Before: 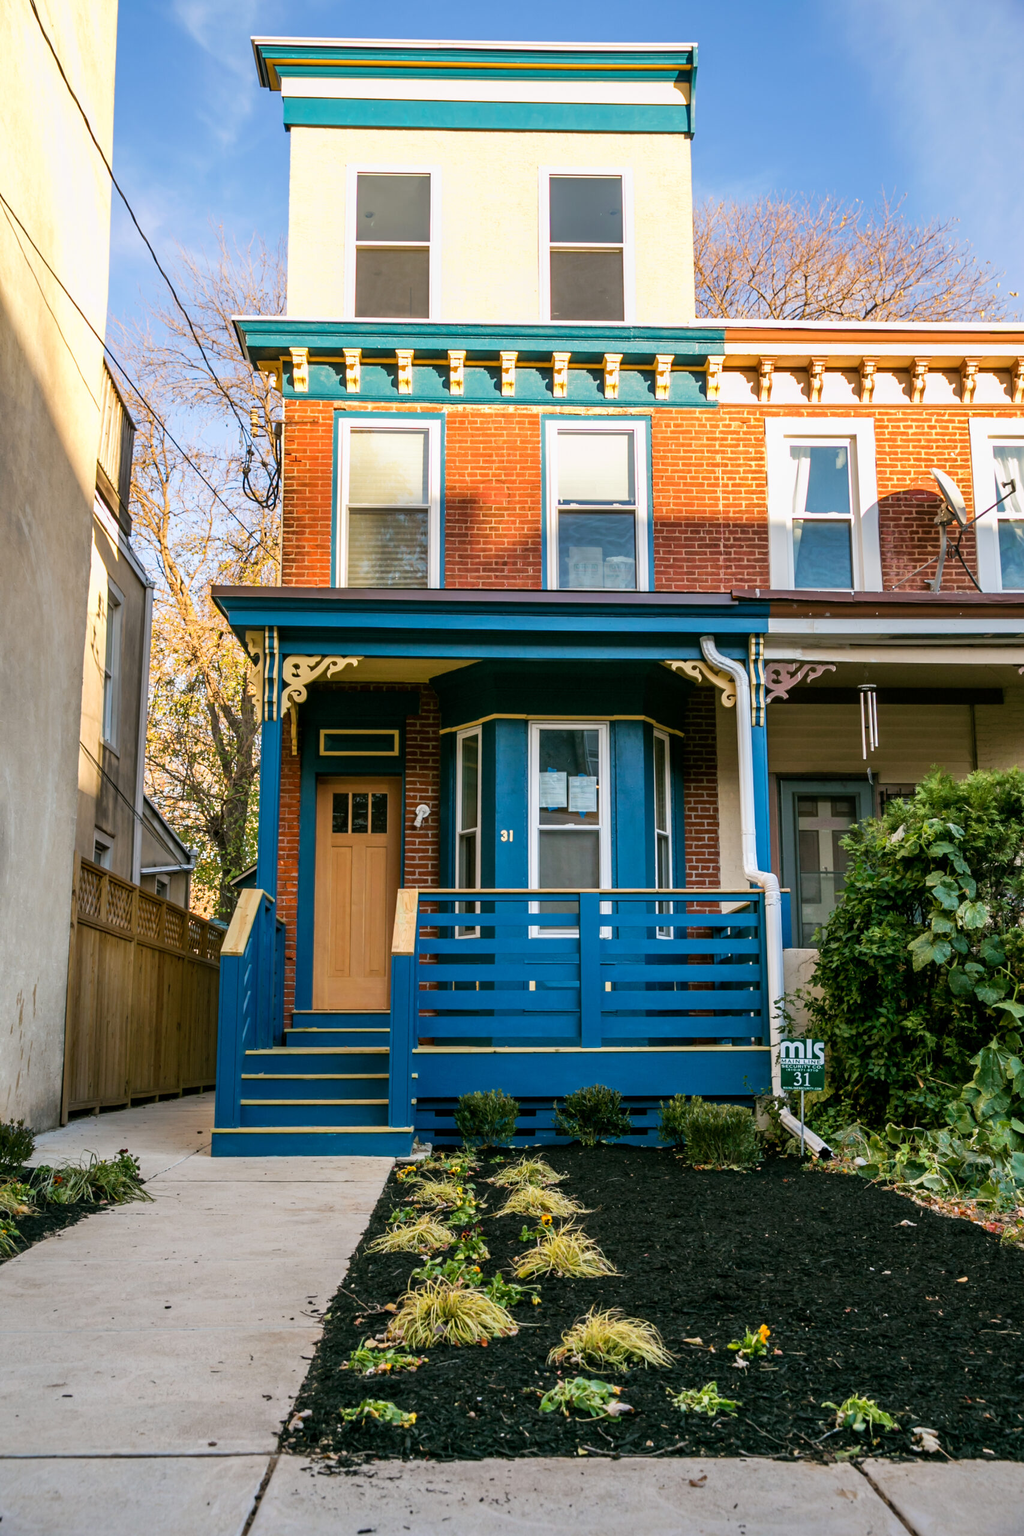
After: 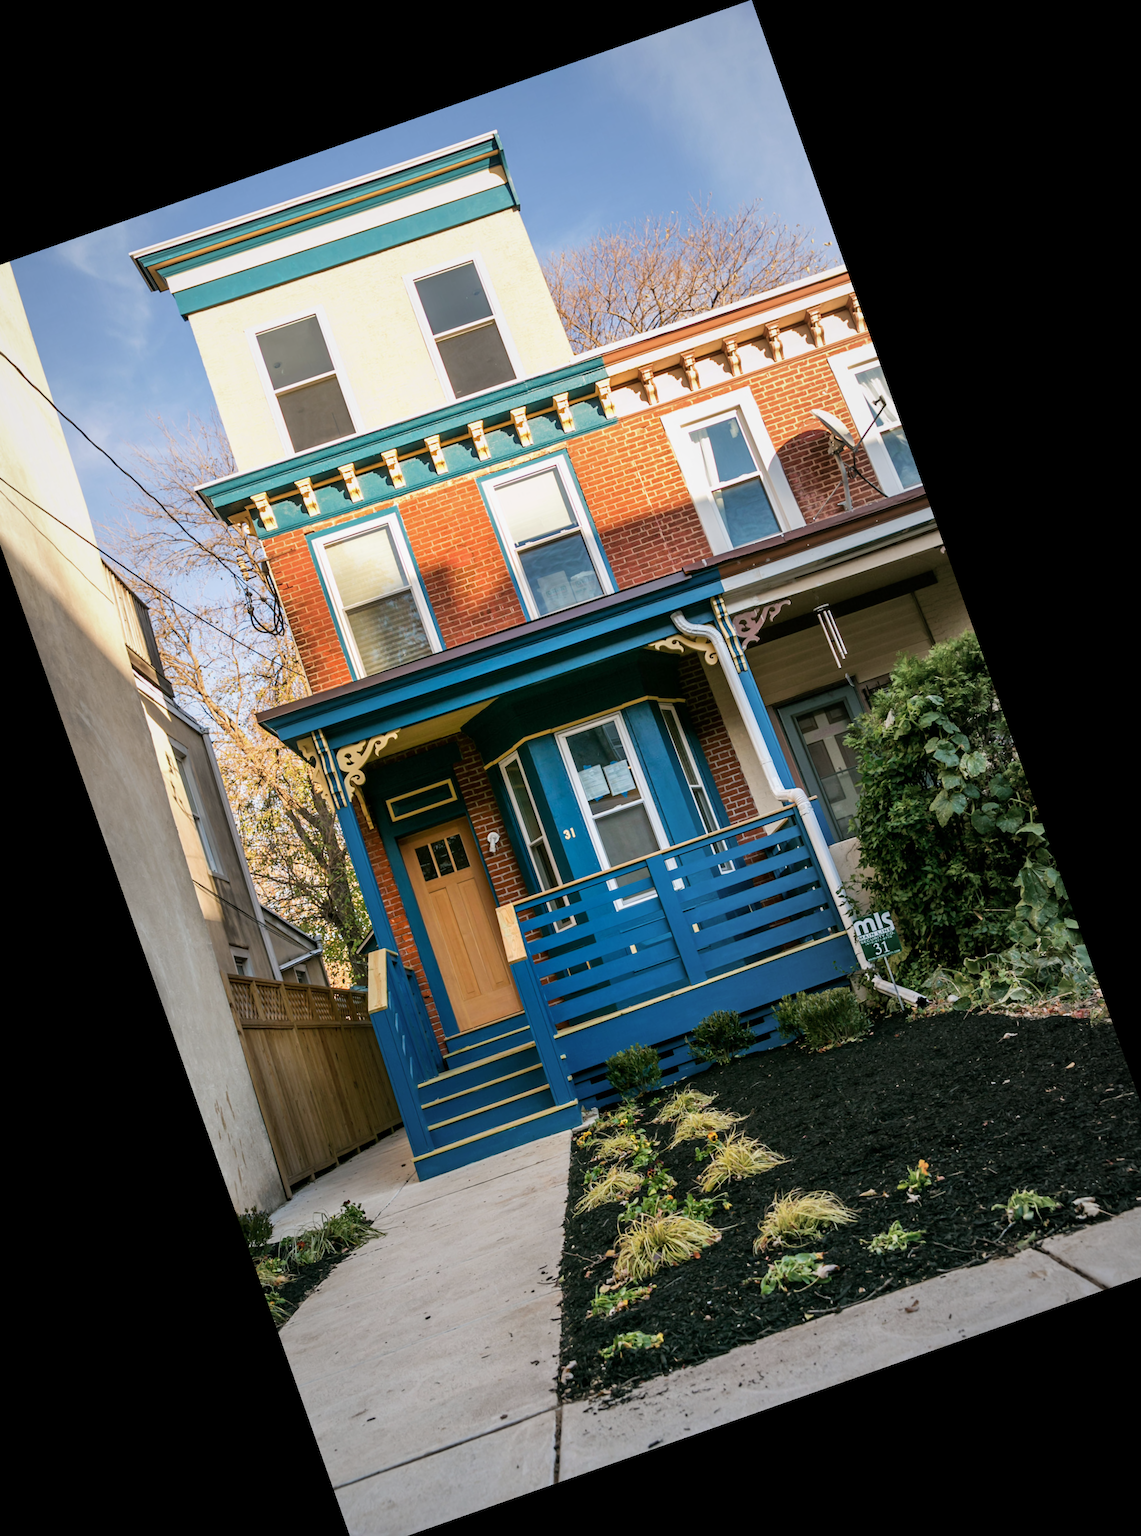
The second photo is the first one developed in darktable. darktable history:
vignetting: fall-off start 18.21%, fall-off radius 137.95%, brightness -0.207, center (-0.078, 0.066), width/height ratio 0.62, shape 0.59
crop and rotate: angle 19.43°, left 6.812%, right 4.125%, bottom 1.087%
